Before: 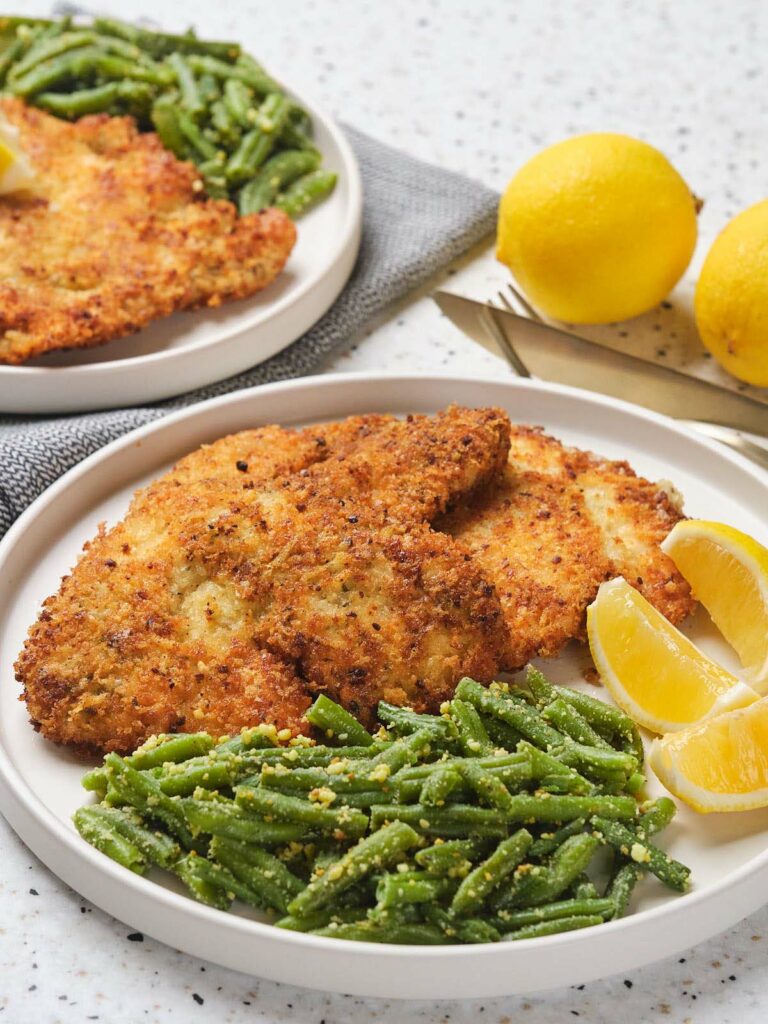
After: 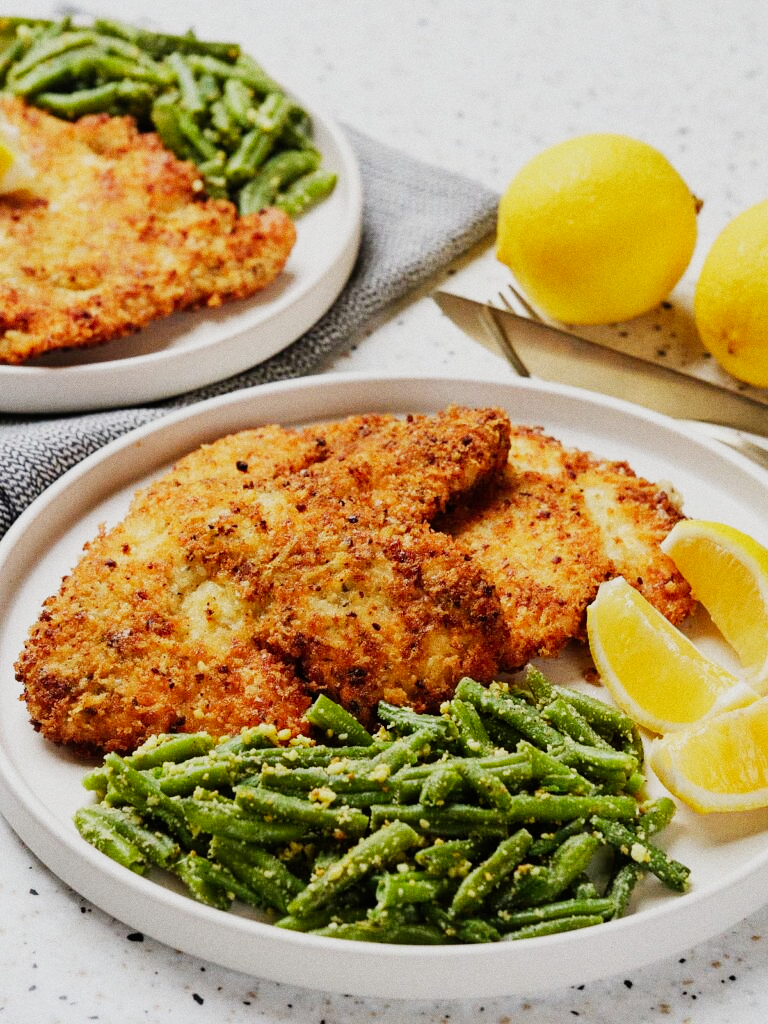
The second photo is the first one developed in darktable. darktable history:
grain: coarseness 0.47 ISO
sigmoid: contrast 1.8, skew -0.2, preserve hue 0%, red attenuation 0.1, red rotation 0.035, green attenuation 0.1, green rotation -0.017, blue attenuation 0.15, blue rotation -0.052, base primaries Rec2020
